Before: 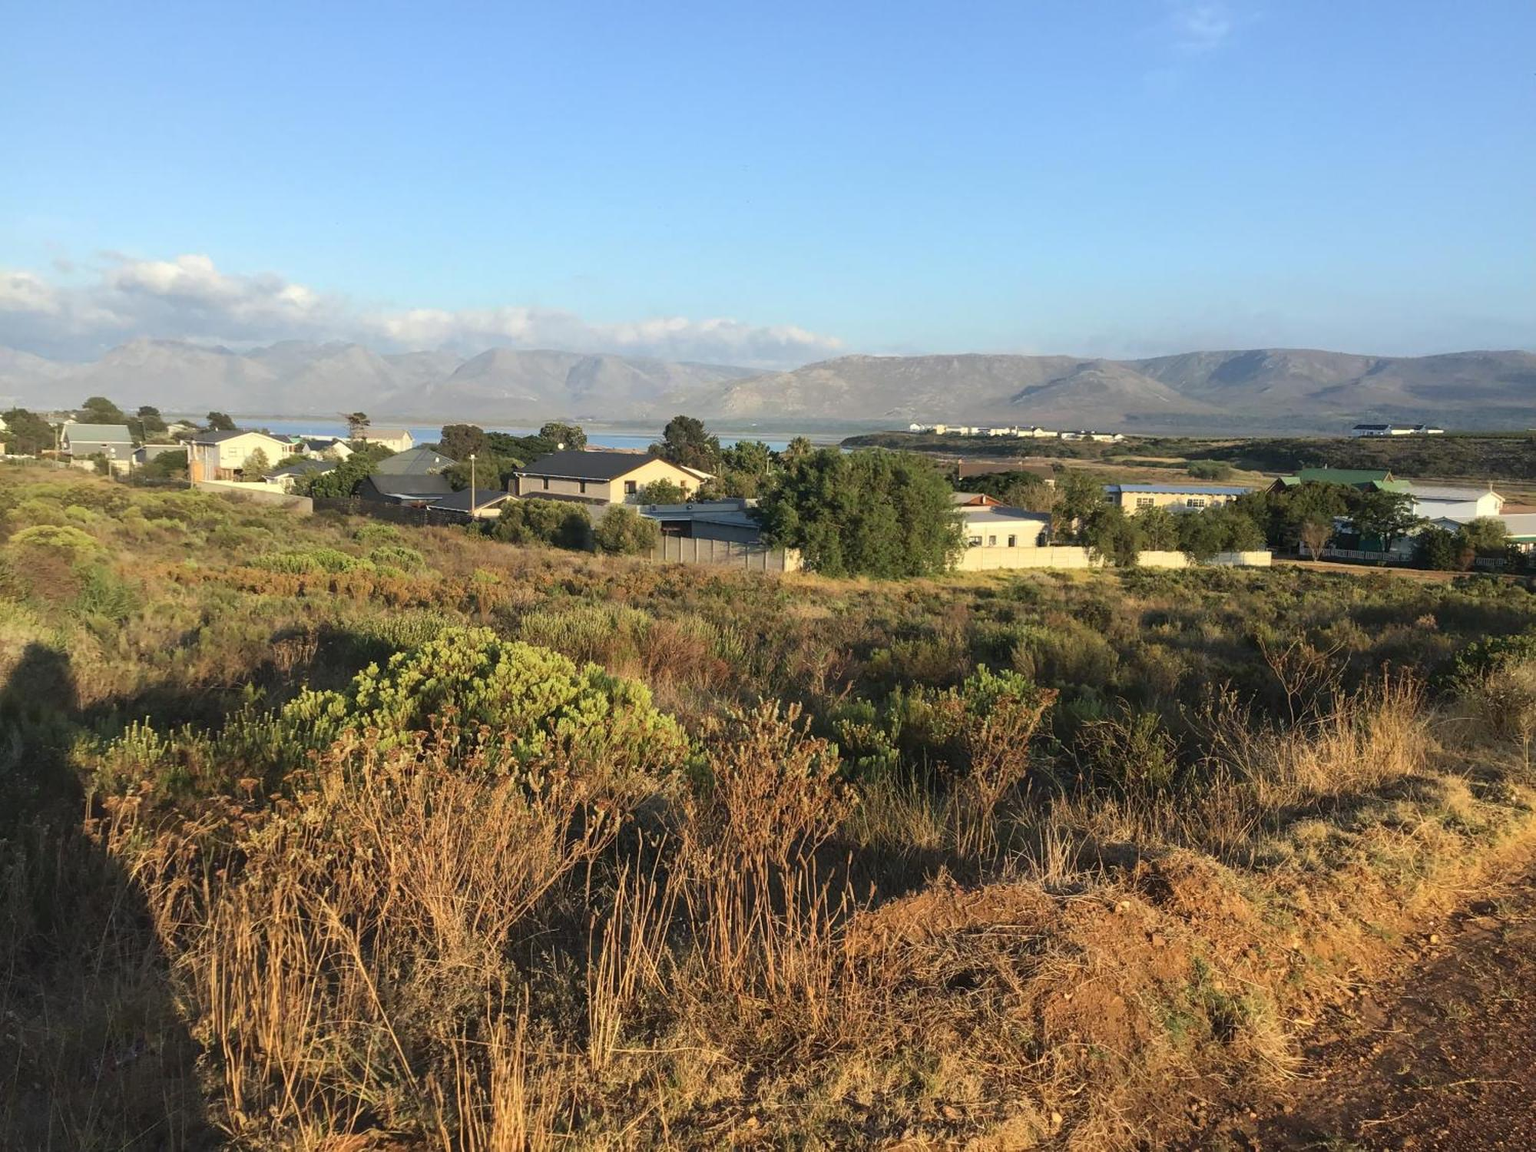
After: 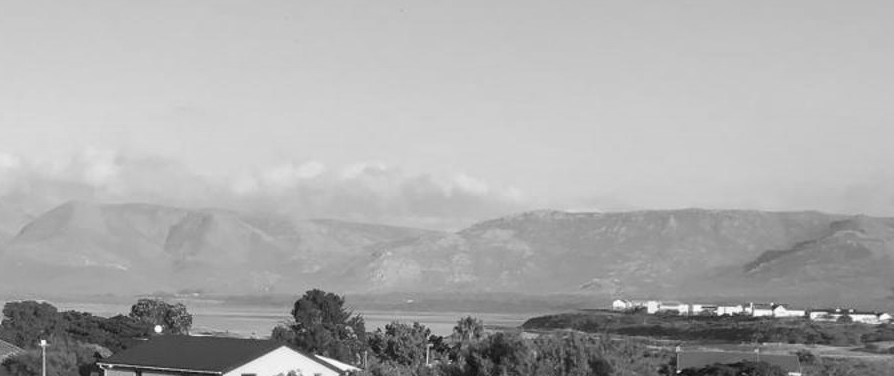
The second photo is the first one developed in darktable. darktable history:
exposure: exposure 0.127 EV, compensate highlight preservation false
monochrome: a 30.25, b 92.03
crop: left 28.64%, top 16.832%, right 26.637%, bottom 58.055%
